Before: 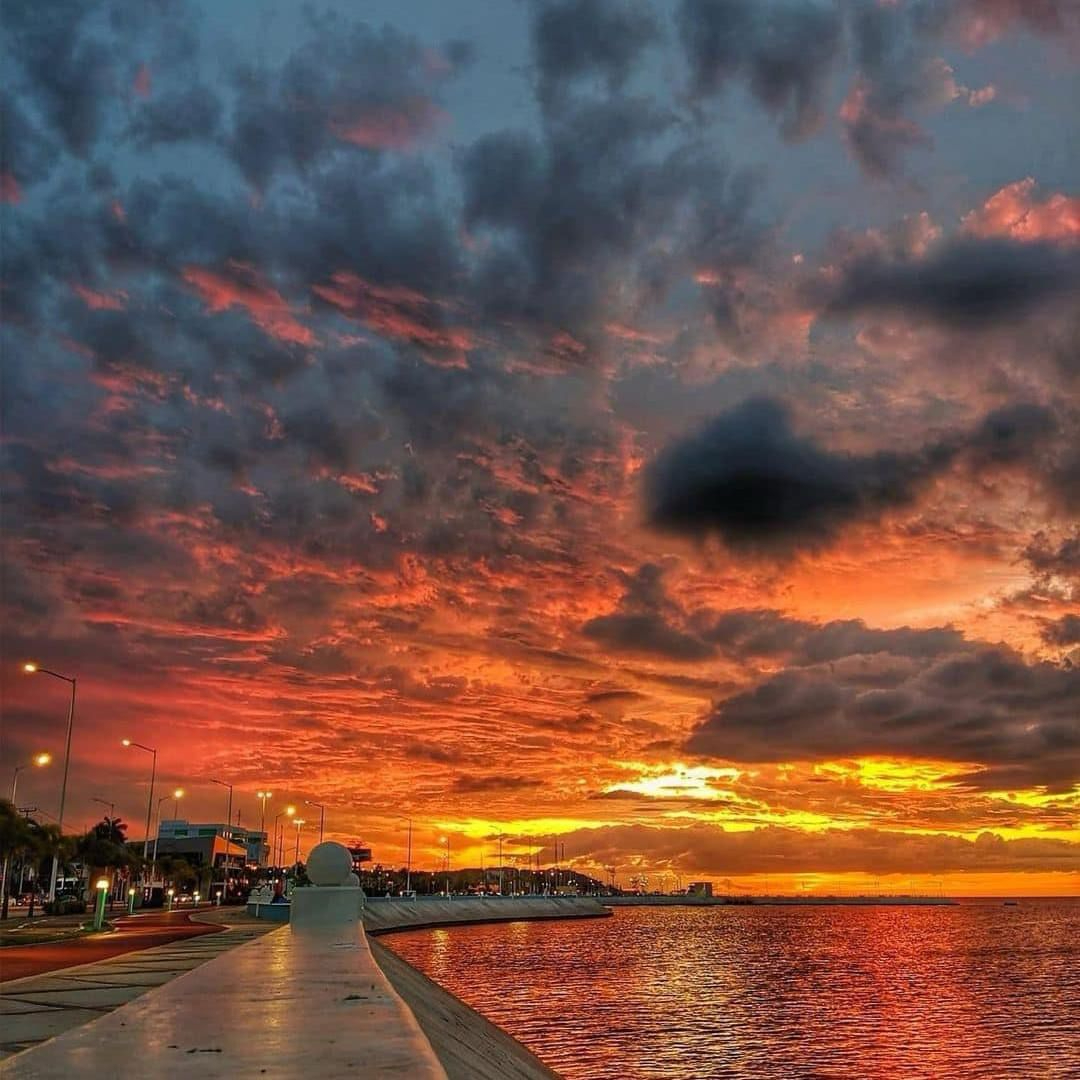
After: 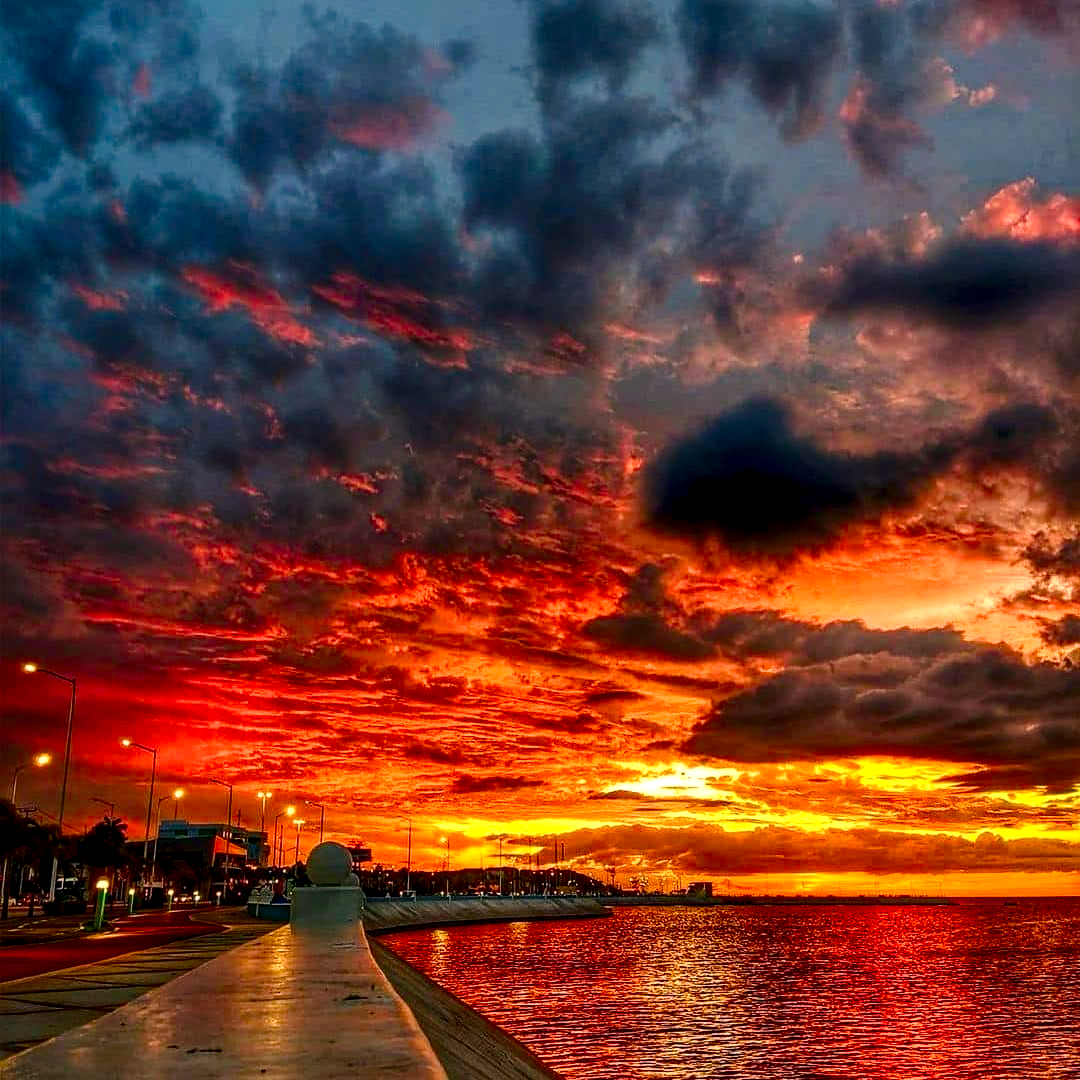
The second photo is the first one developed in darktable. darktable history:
local contrast: highlights 24%, shadows 73%, midtone range 0.744
color balance rgb: highlights gain › chroma 3.194%, highlights gain › hue 57.32°, linear chroma grading › shadows -2.655%, linear chroma grading › highlights -4.401%, perceptual saturation grading › global saturation 20%, perceptual saturation grading › highlights -24.851%, perceptual saturation grading › shadows 49.507%
tone equalizer: -8 EV -0.381 EV, -7 EV -0.396 EV, -6 EV -0.319 EV, -5 EV -0.191 EV, -3 EV 0.21 EV, -2 EV 0.308 EV, -1 EV 0.414 EV, +0 EV 0.418 EV, luminance estimator HSV value / RGB max
contrast brightness saturation: contrast 0.19, brightness -0.109, saturation 0.208
